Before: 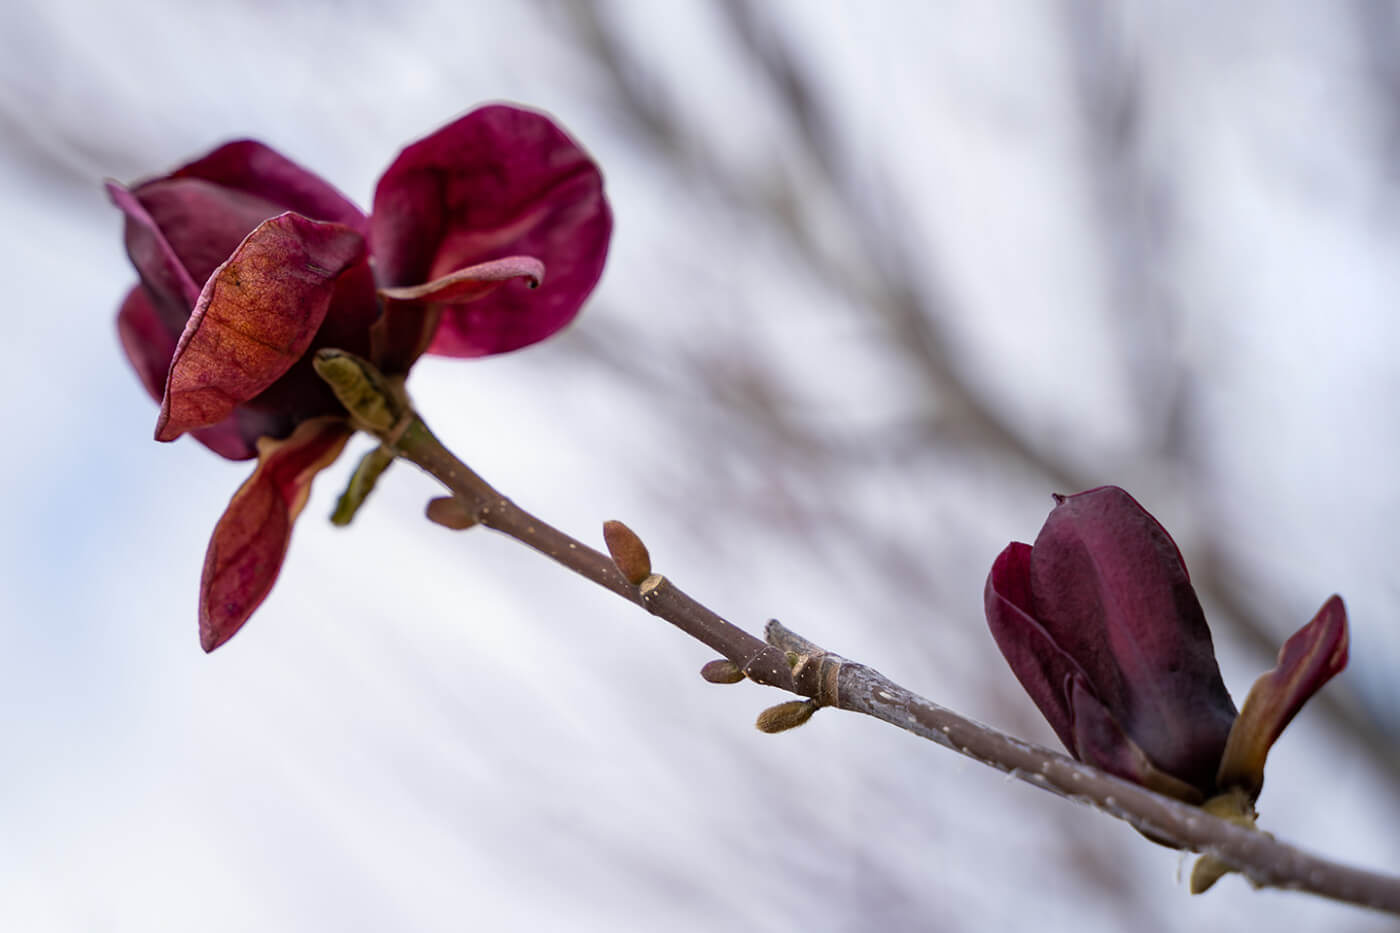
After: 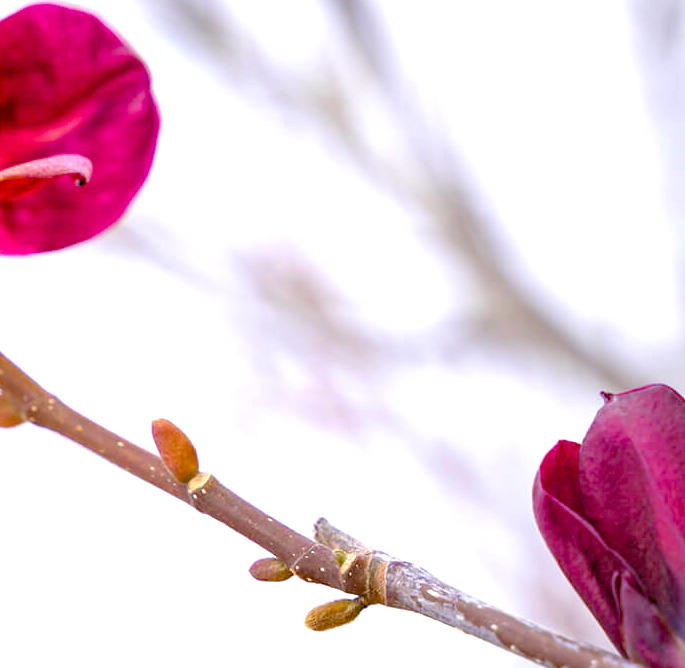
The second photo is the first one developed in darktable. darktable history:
color balance rgb: power › hue 74.4°, global offset › luminance -0.267%, linear chroma grading › shadows 31.471%, linear chroma grading › global chroma -1.489%, linear chroma grading › mid-tones 3.804%, perceptual saturation grading › global saturation 29.662%, contrast -20.592%
crop: left 32.322%, top 10.97%, right 18.732%, bottom 17.371%
exposure: black level correction 0, exposure 1.707 EV, compensate highlight preservation false
